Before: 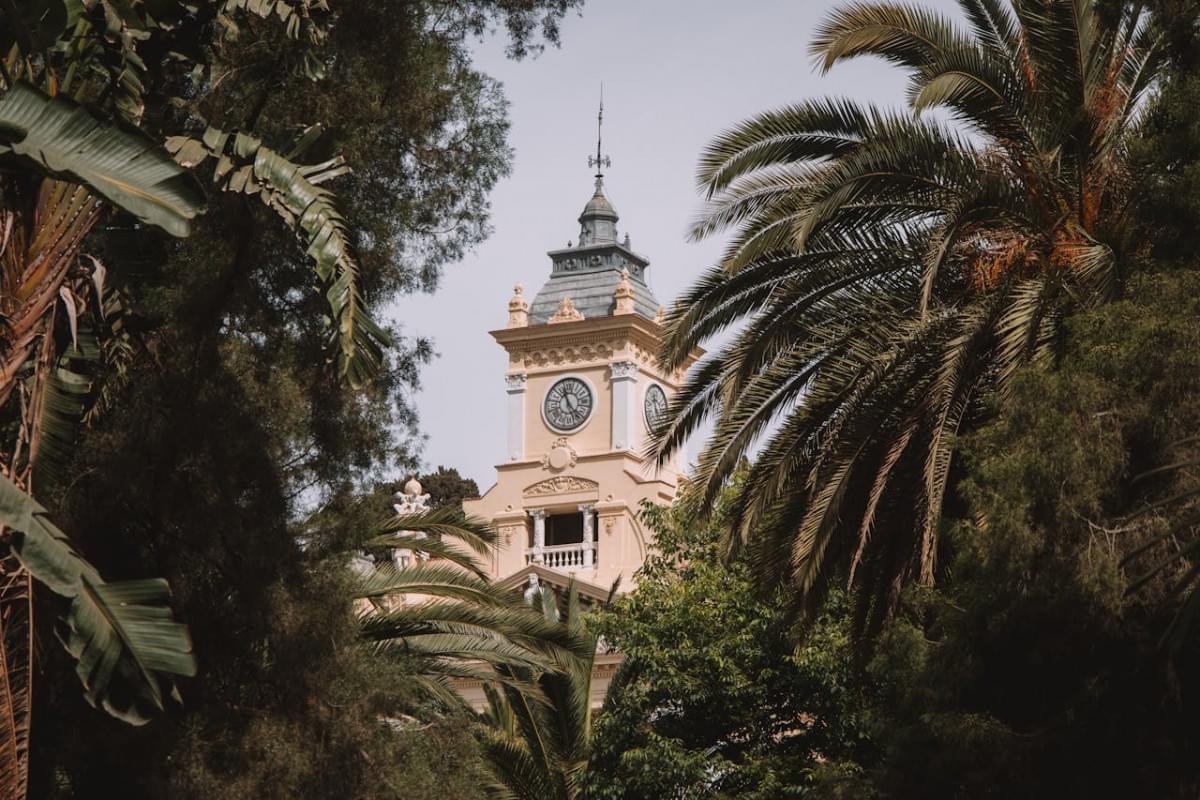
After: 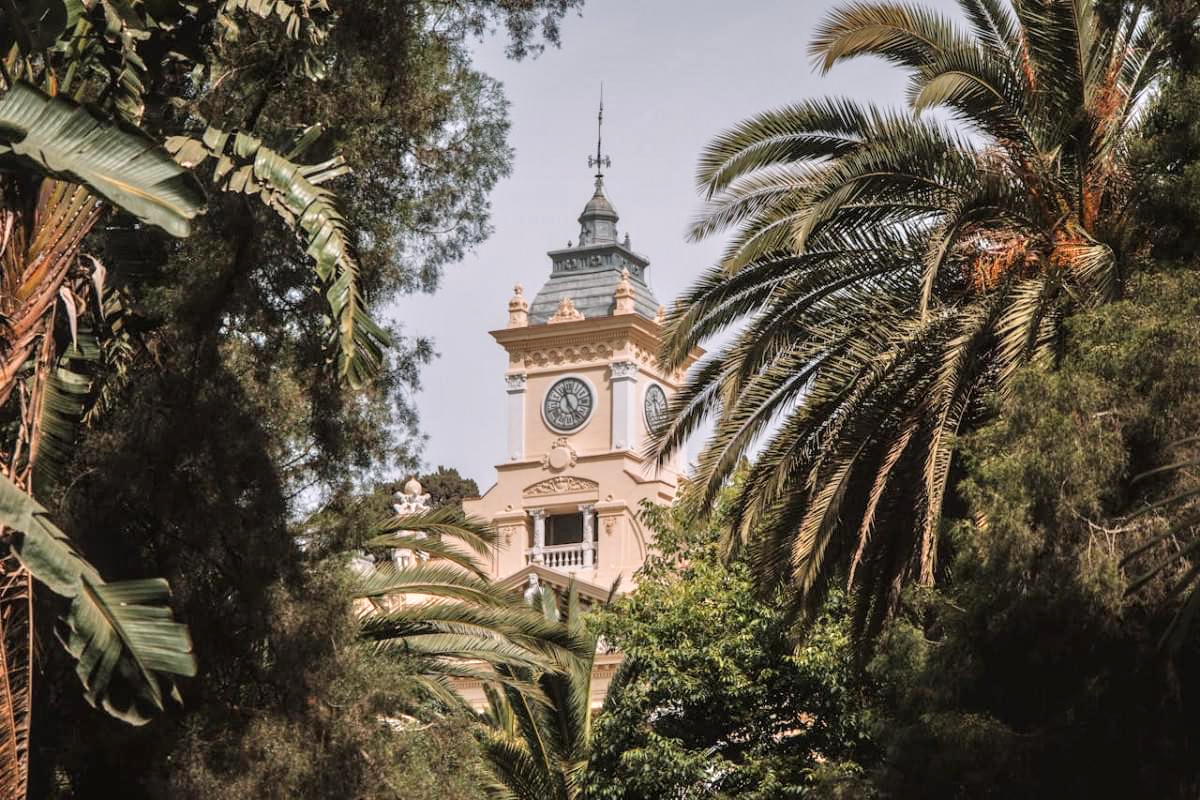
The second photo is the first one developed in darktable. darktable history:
tone equalizer: -7 EV 0.156 EV, -6 EV 0.583 EV, -5 EV 1.13 EV, -4 EV 1.33 EV, -3 EV 1.15 EV, -2 EV 0.6 EV, -1 EV 0.155 EV, mask exposure compensation -0.488 EV
local contrast: on, module defaults
